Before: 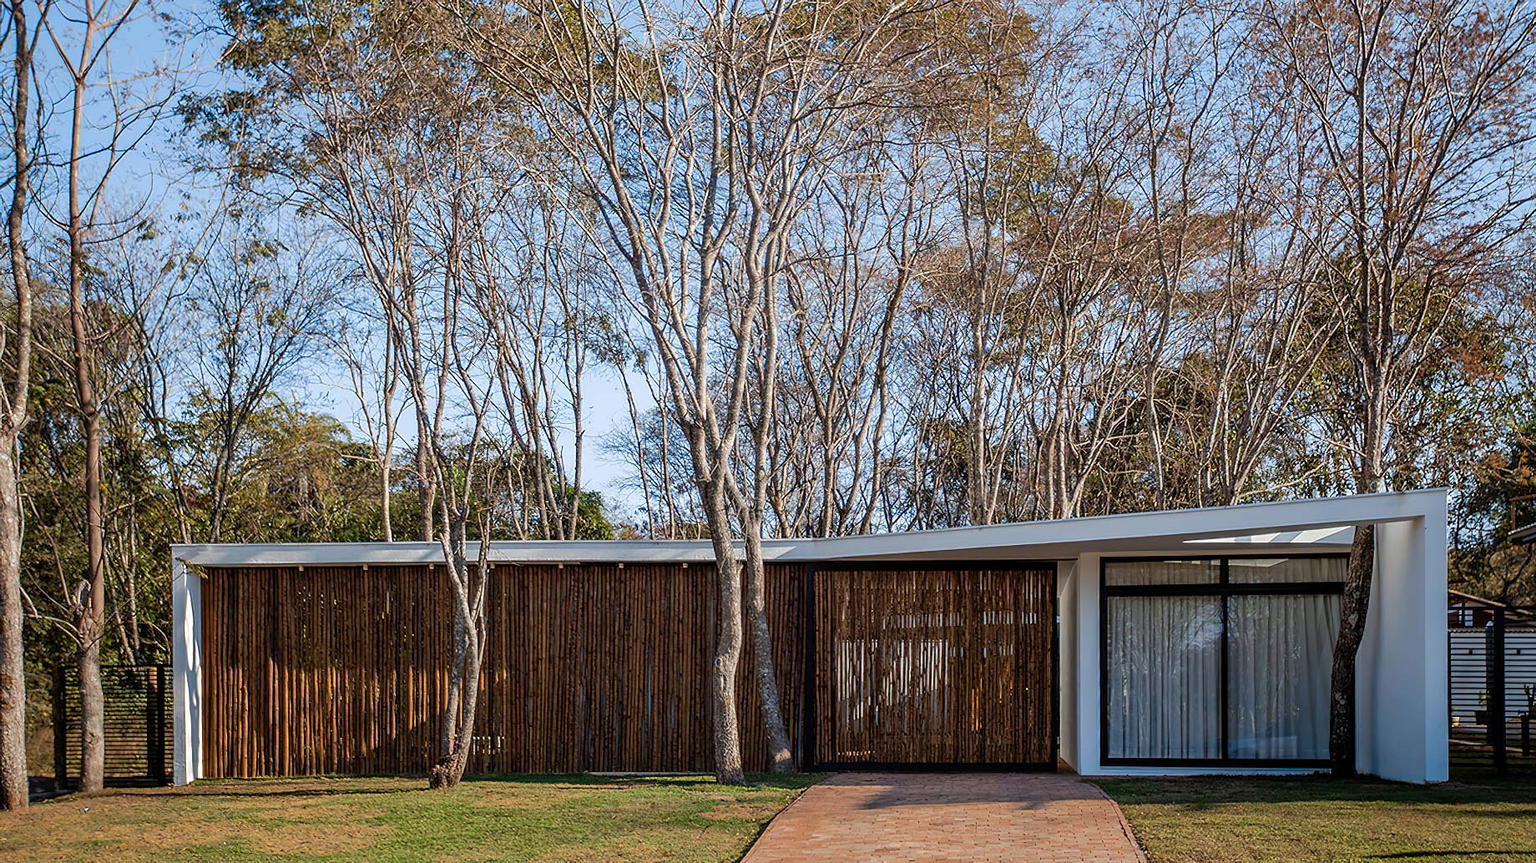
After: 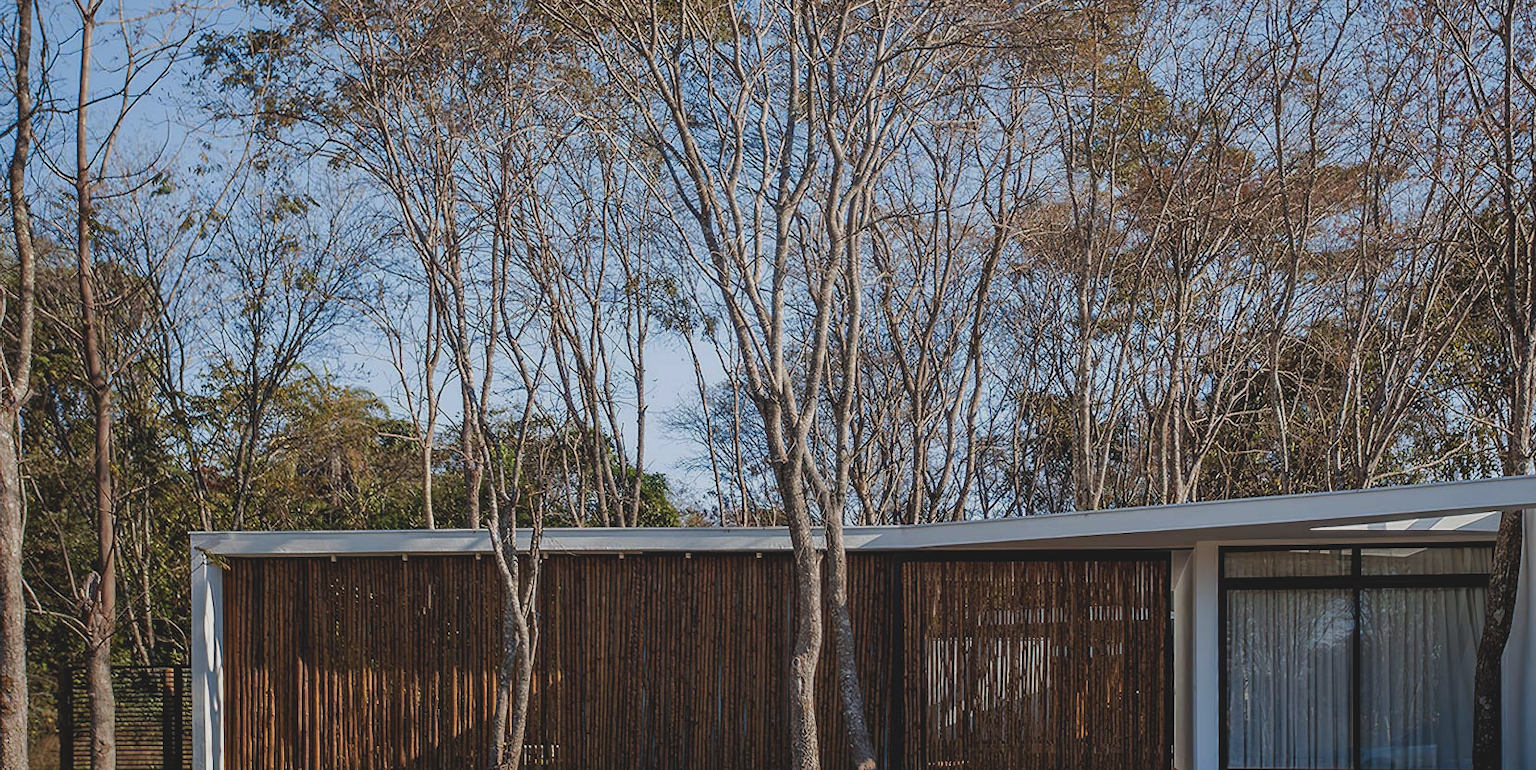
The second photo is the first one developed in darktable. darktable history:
exposure: black level correction -0.015, exposure -0.5 EV, compensate highlight preservation false
crop: top 7.49%, right 9.717%, bottom 11.943%
